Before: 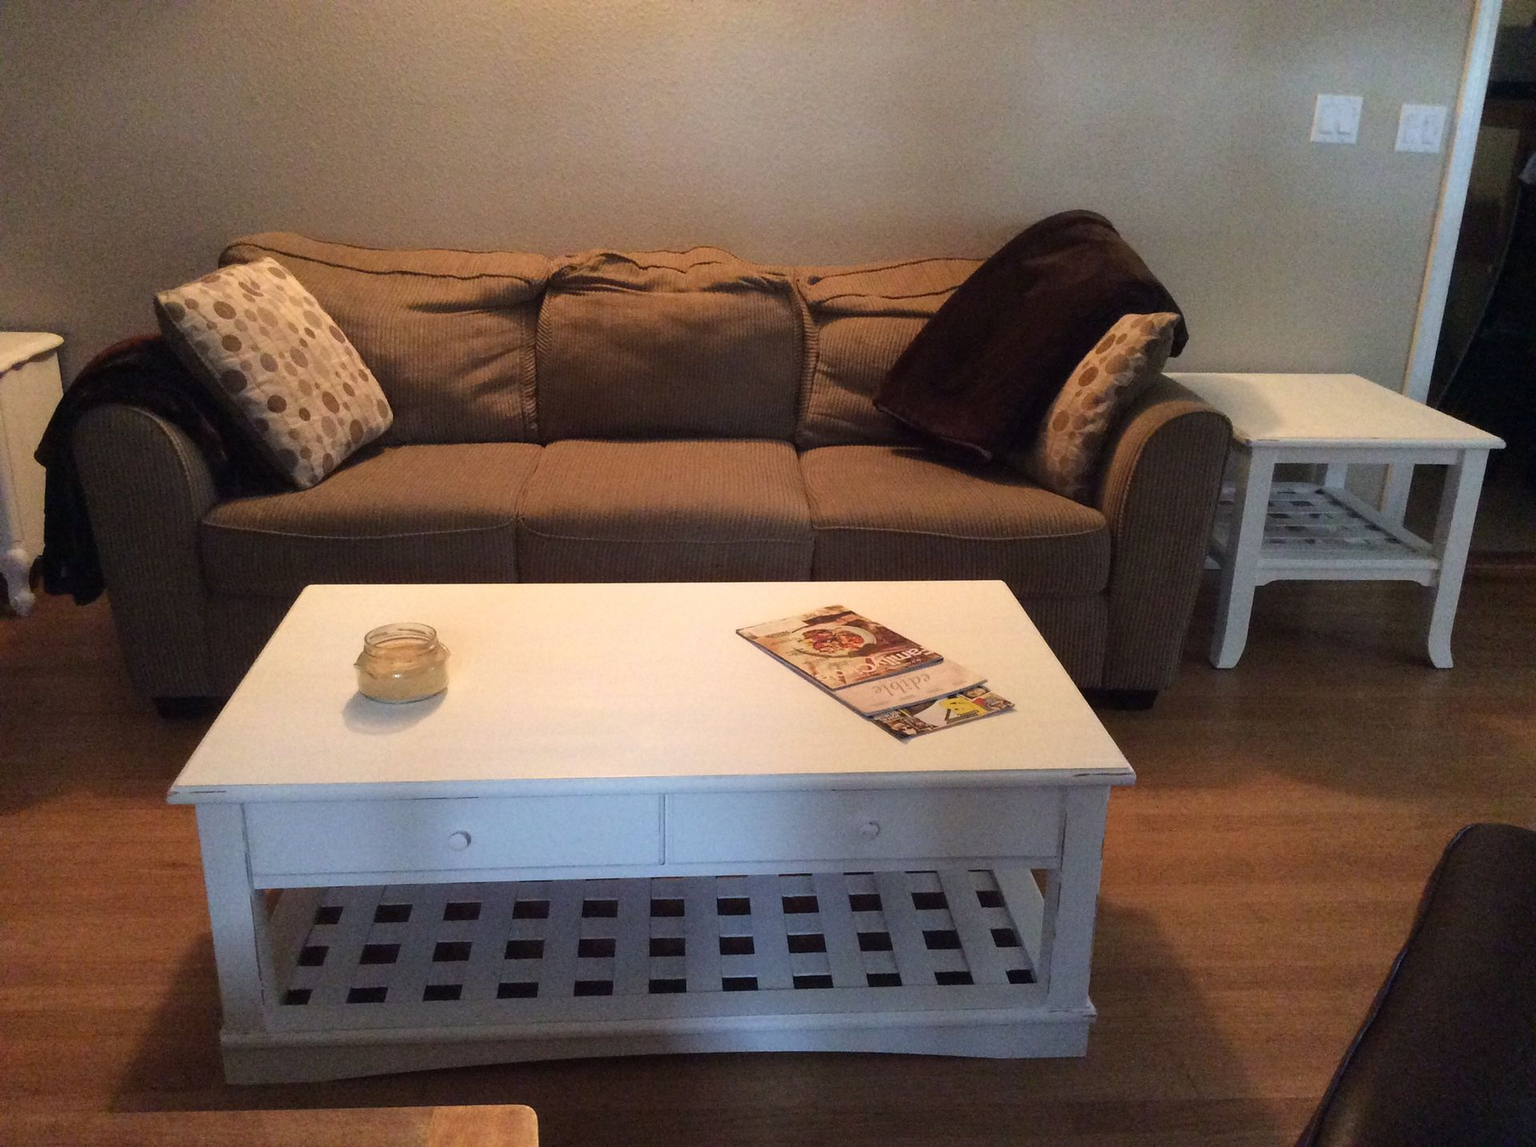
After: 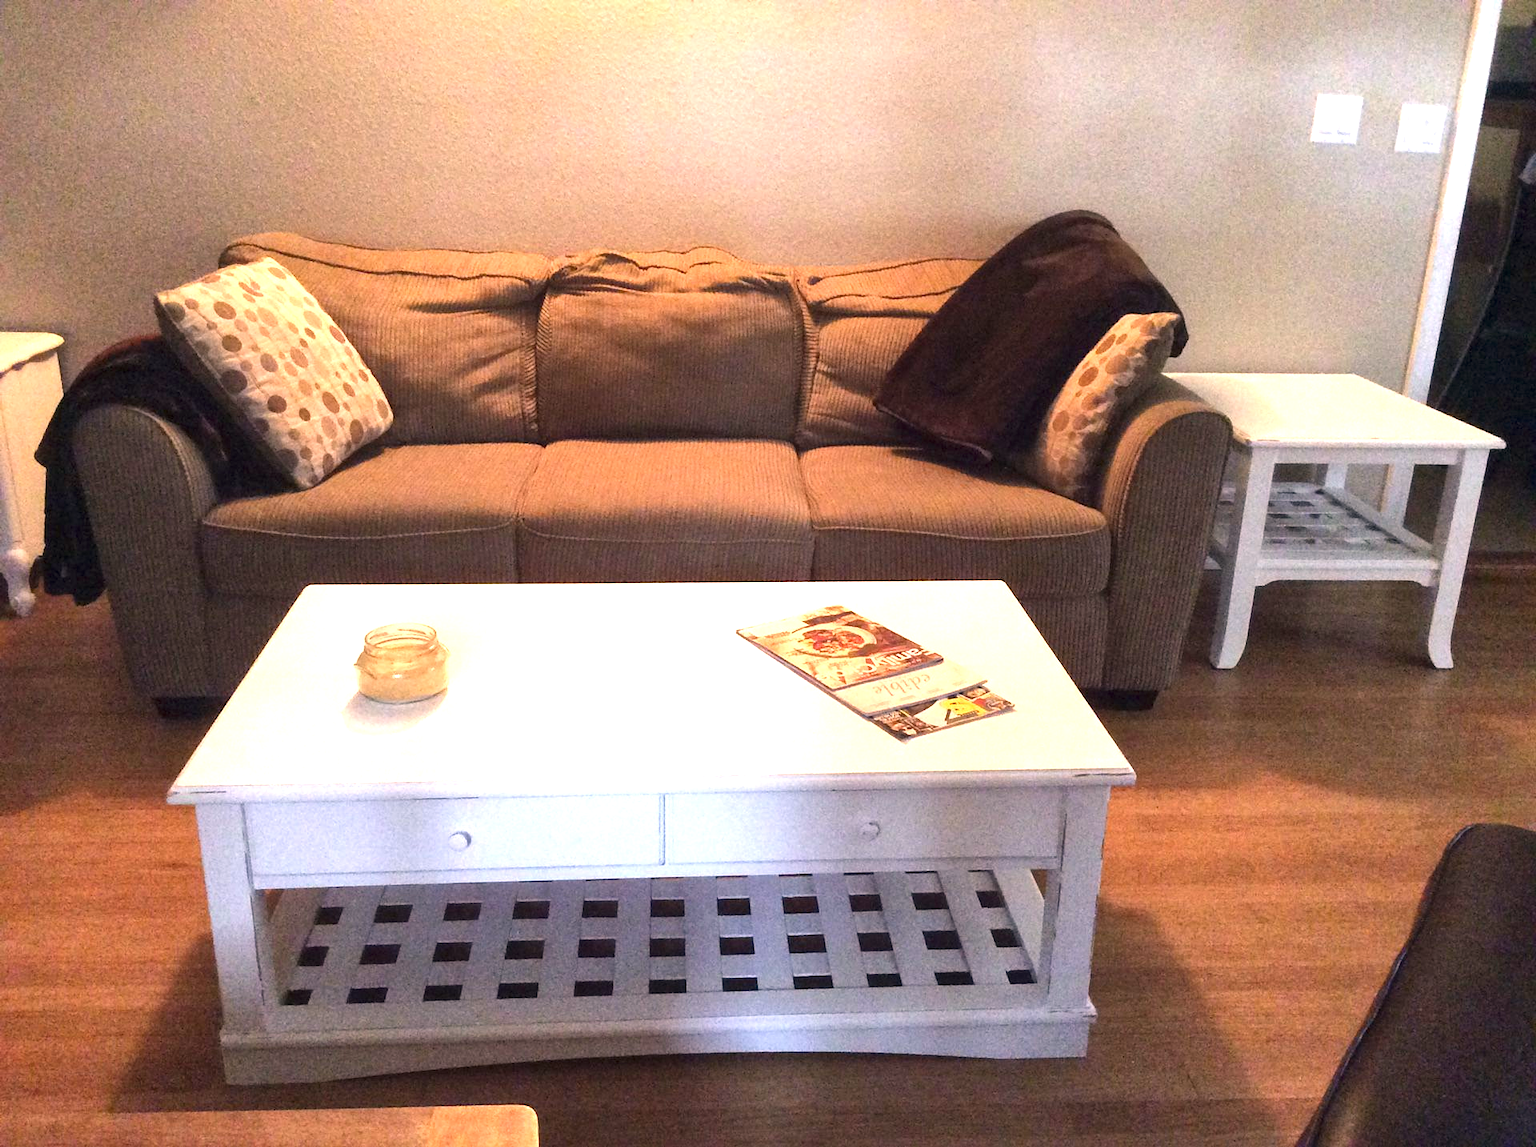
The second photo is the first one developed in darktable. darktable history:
color correction: highlights a* 8.09, highlights b* 4.41
local contrast: mode bilateral grid, contrast 19, coarseness 51, detail 128%, midtone range 0.2
exposure: black level correction 0, exposure 1.402 EV, compensate highlight preservation false
